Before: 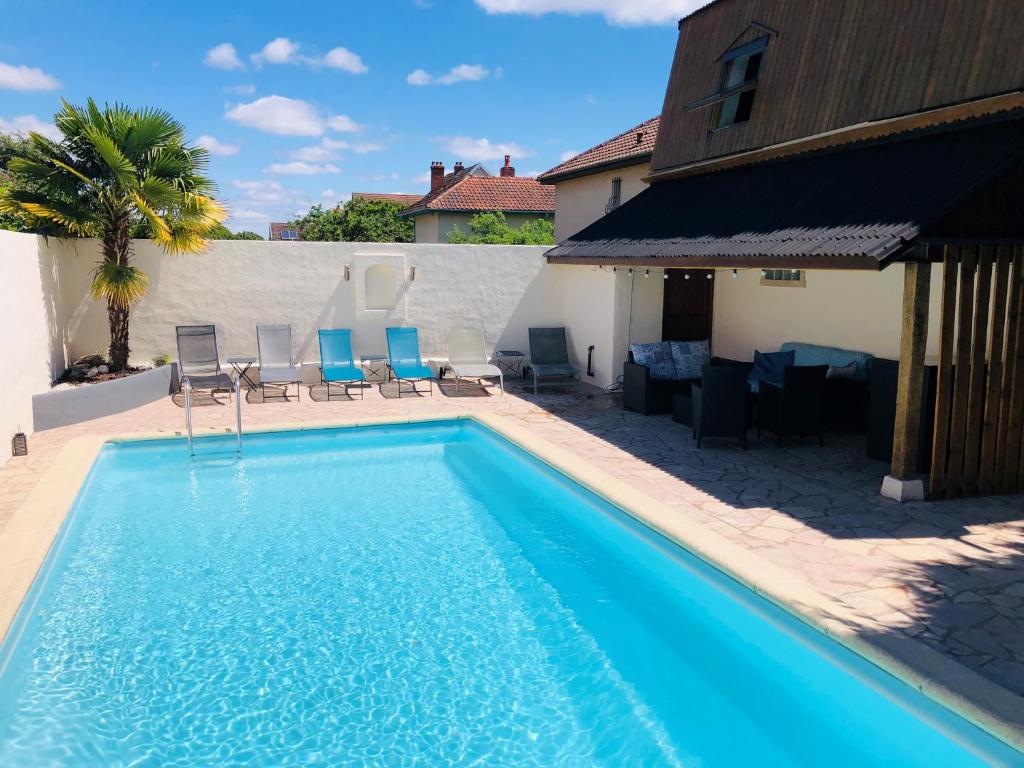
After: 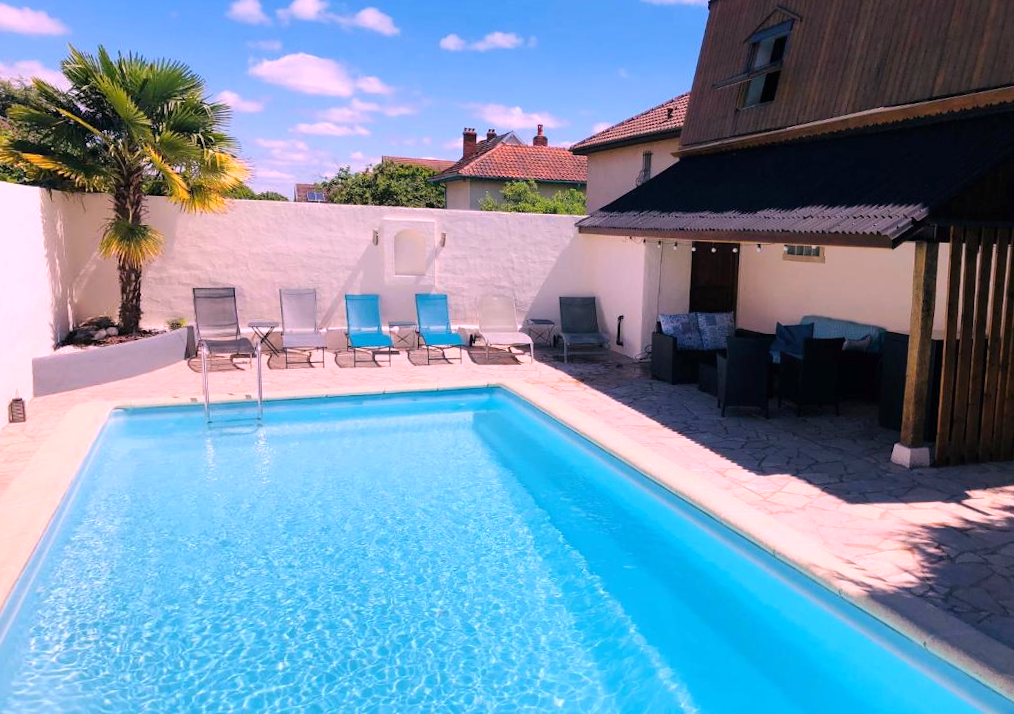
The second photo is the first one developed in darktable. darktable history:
rotate and perspective: rotation 0.679°, lens shift (horizontal) 0.136, crop left 0.009, crop right 0.991, crop top 0.078, crop bottom 0.95
white balance: red 1.188, blue 1.11
